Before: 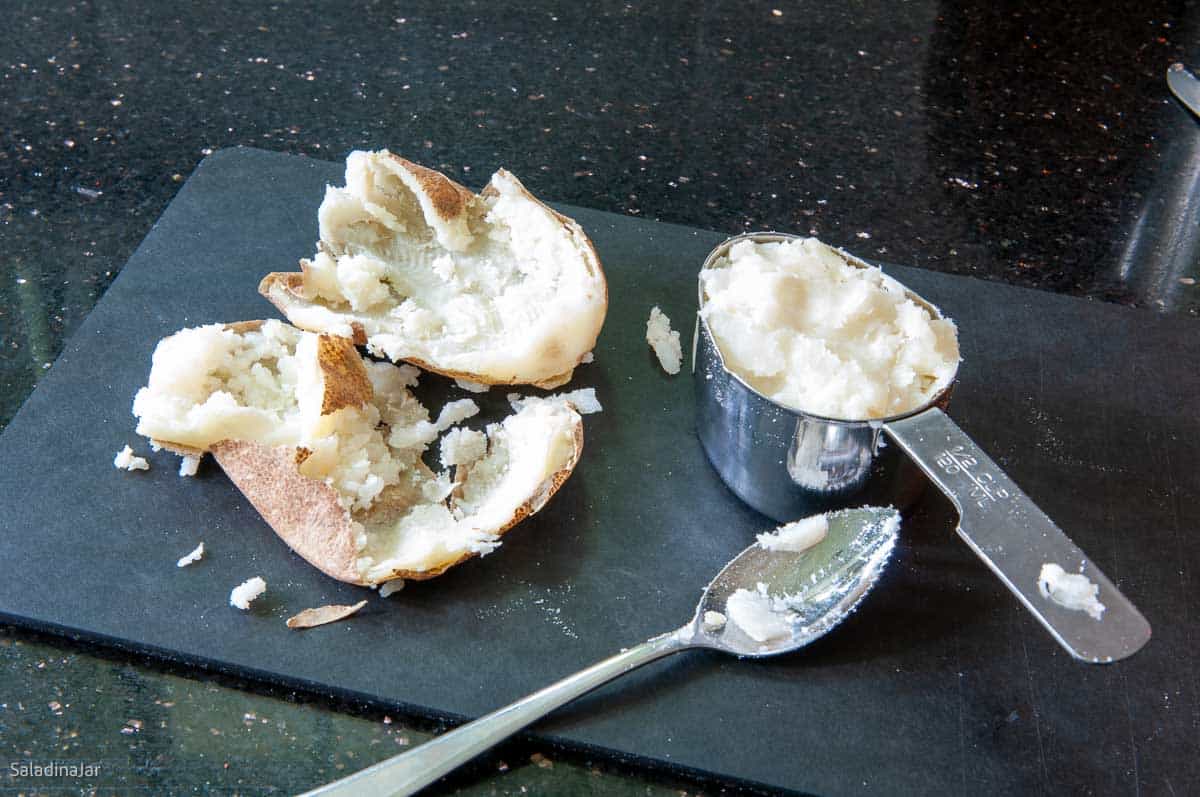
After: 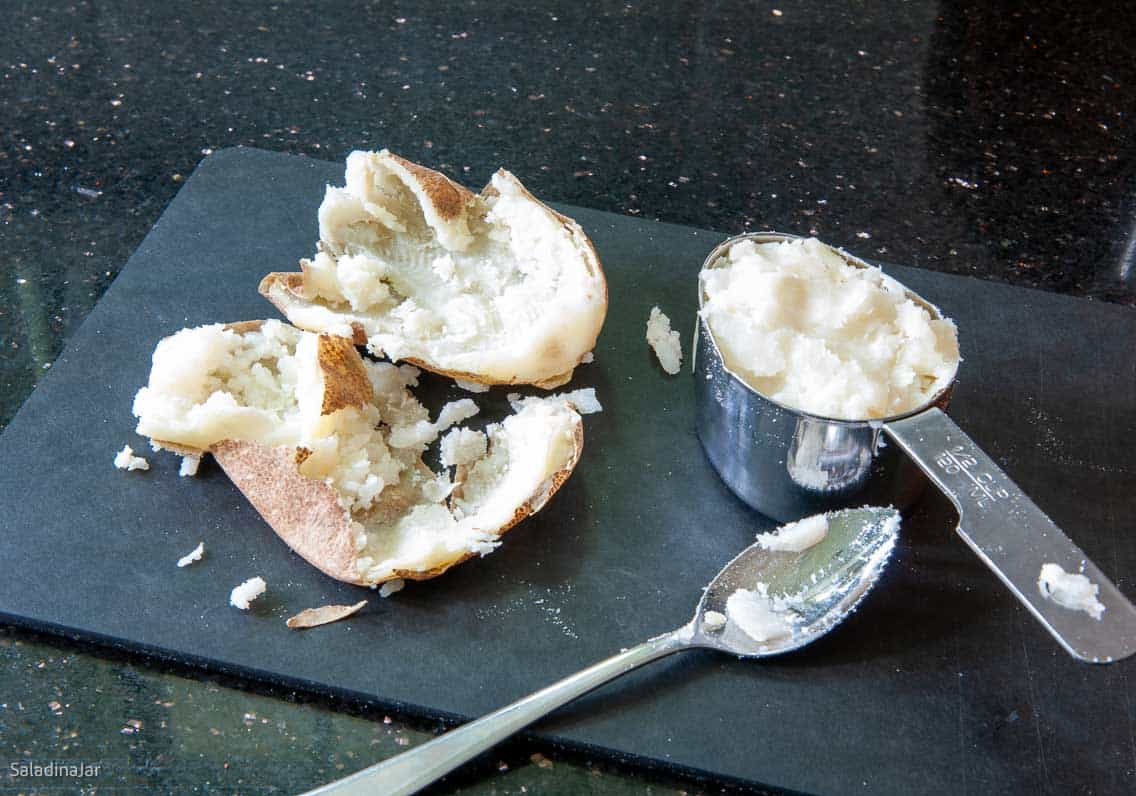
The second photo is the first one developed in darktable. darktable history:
crop and rotate: left 0%, right 5.275%
